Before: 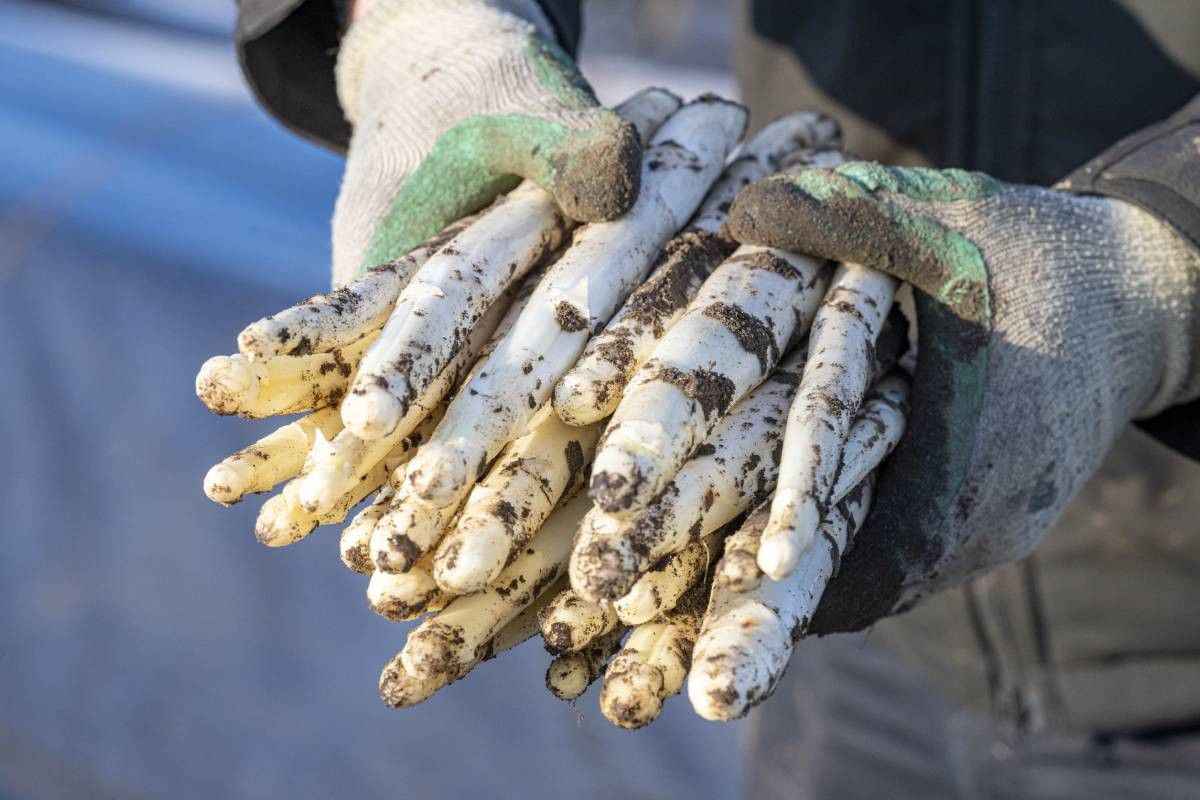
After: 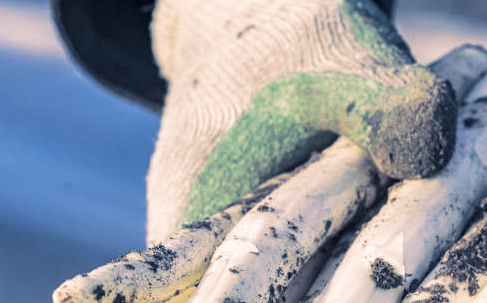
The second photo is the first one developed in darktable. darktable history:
split-toning: shadows › hue 226.8°, shadows › saturation 0.56, highlights › hue 28.8°, balance -40, compress 0%
crop: left 15.452%, top 5.459%, right 43.956%, bottom 56.62%
